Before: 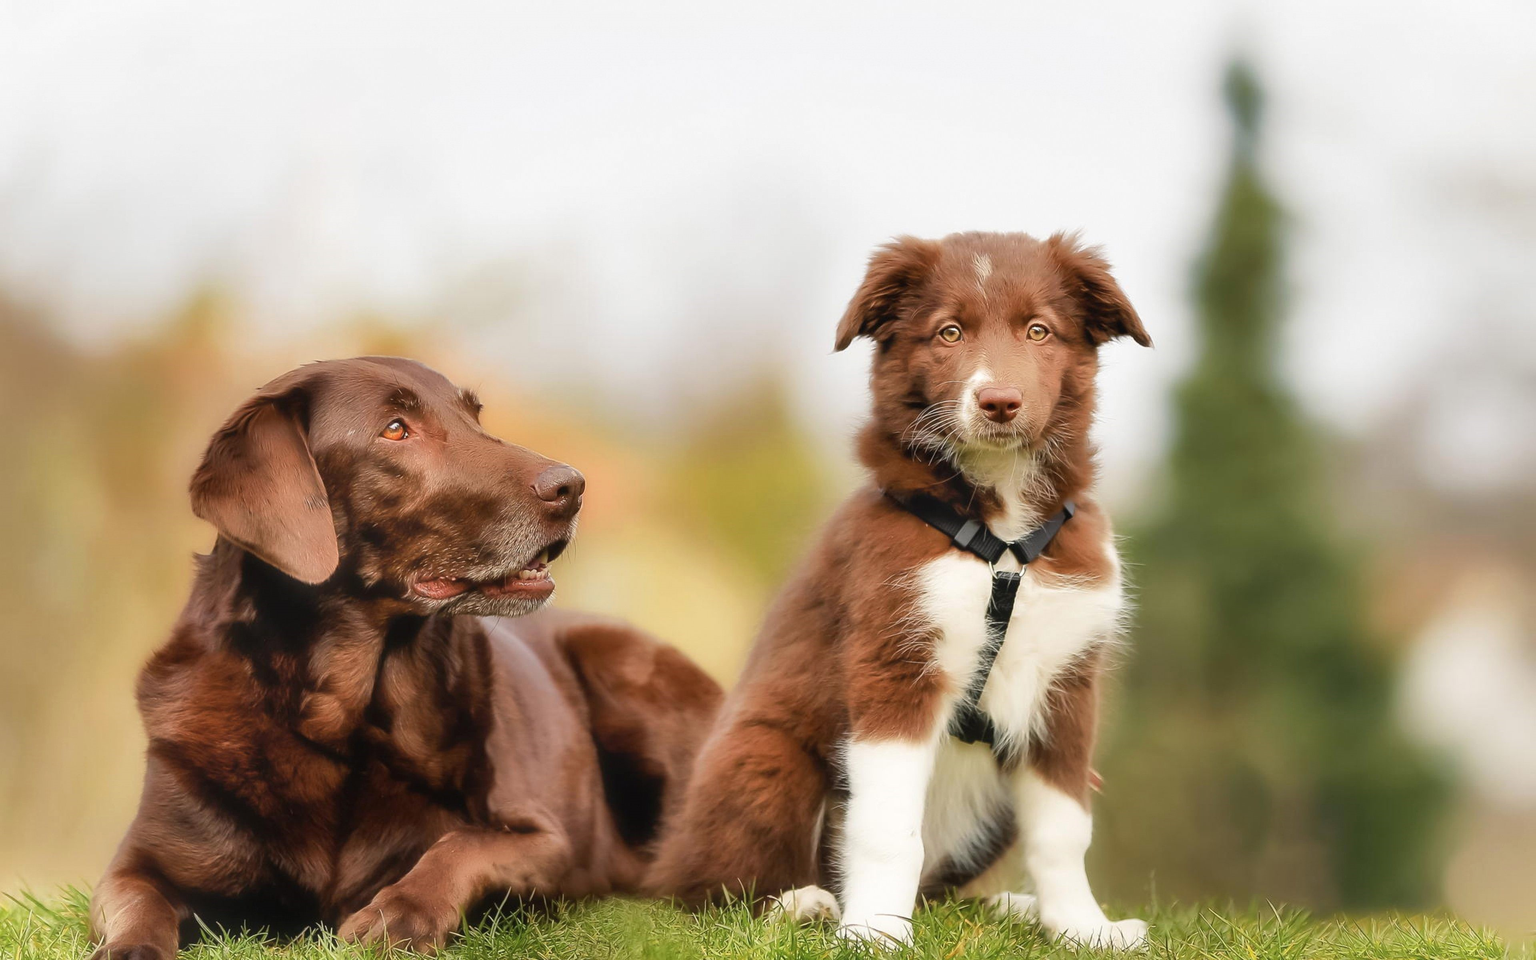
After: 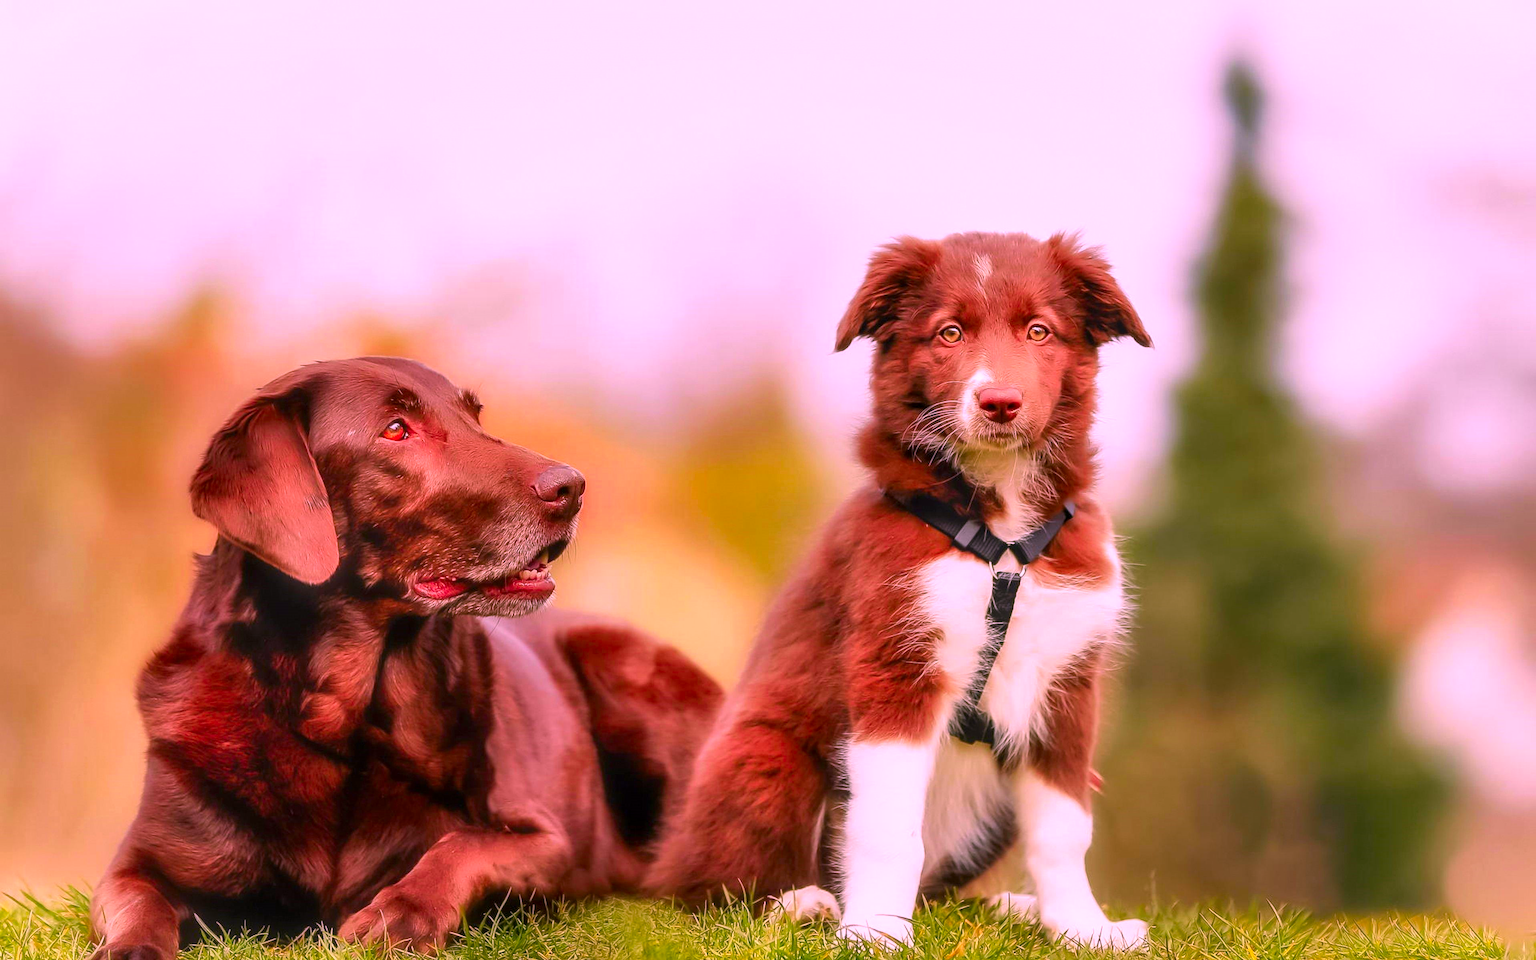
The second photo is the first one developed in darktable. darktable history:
color correction: highlights a* 18.88, highlights b* -11.61, saturation 1.67
local contrast: on, module defaults
